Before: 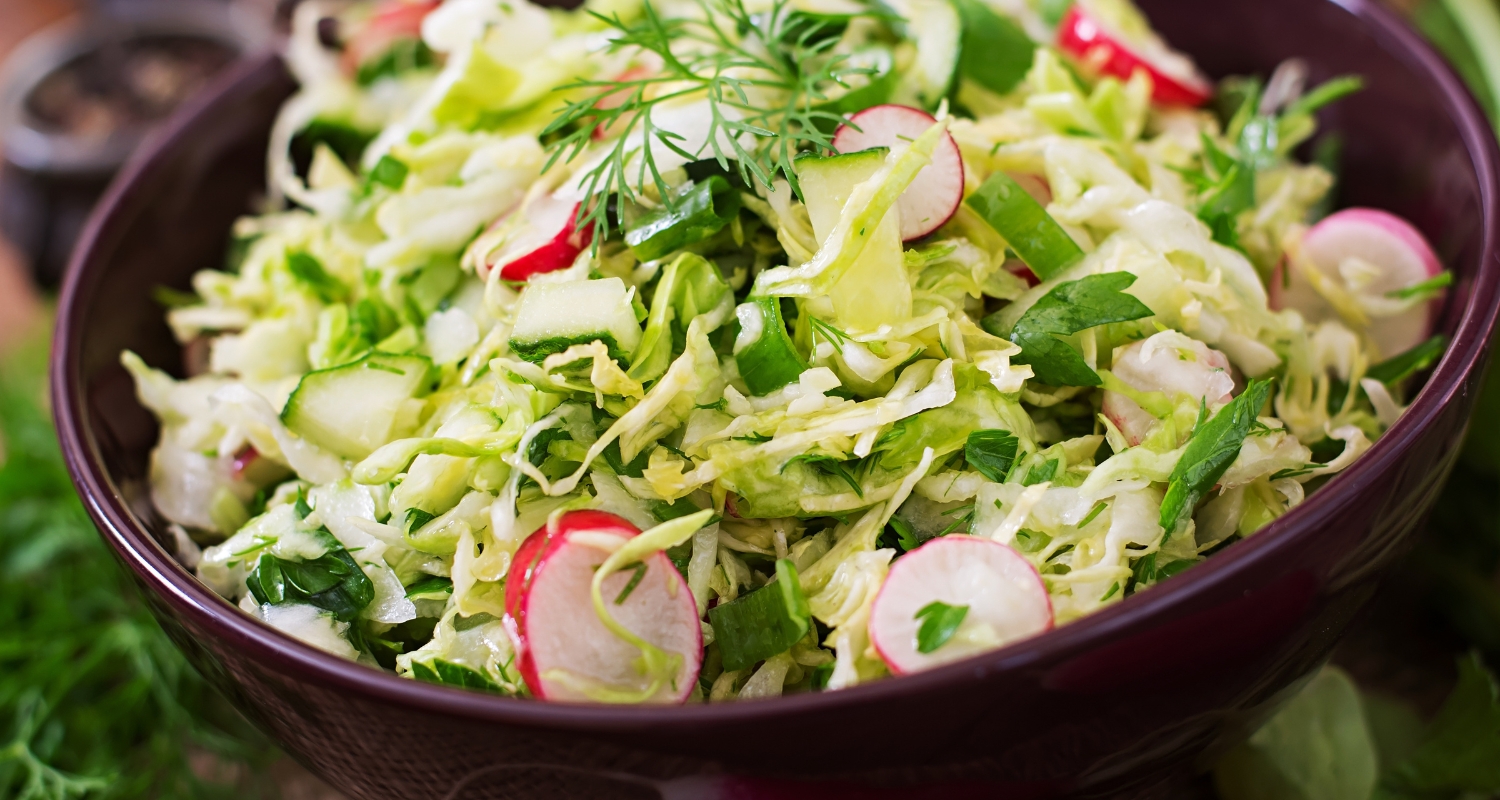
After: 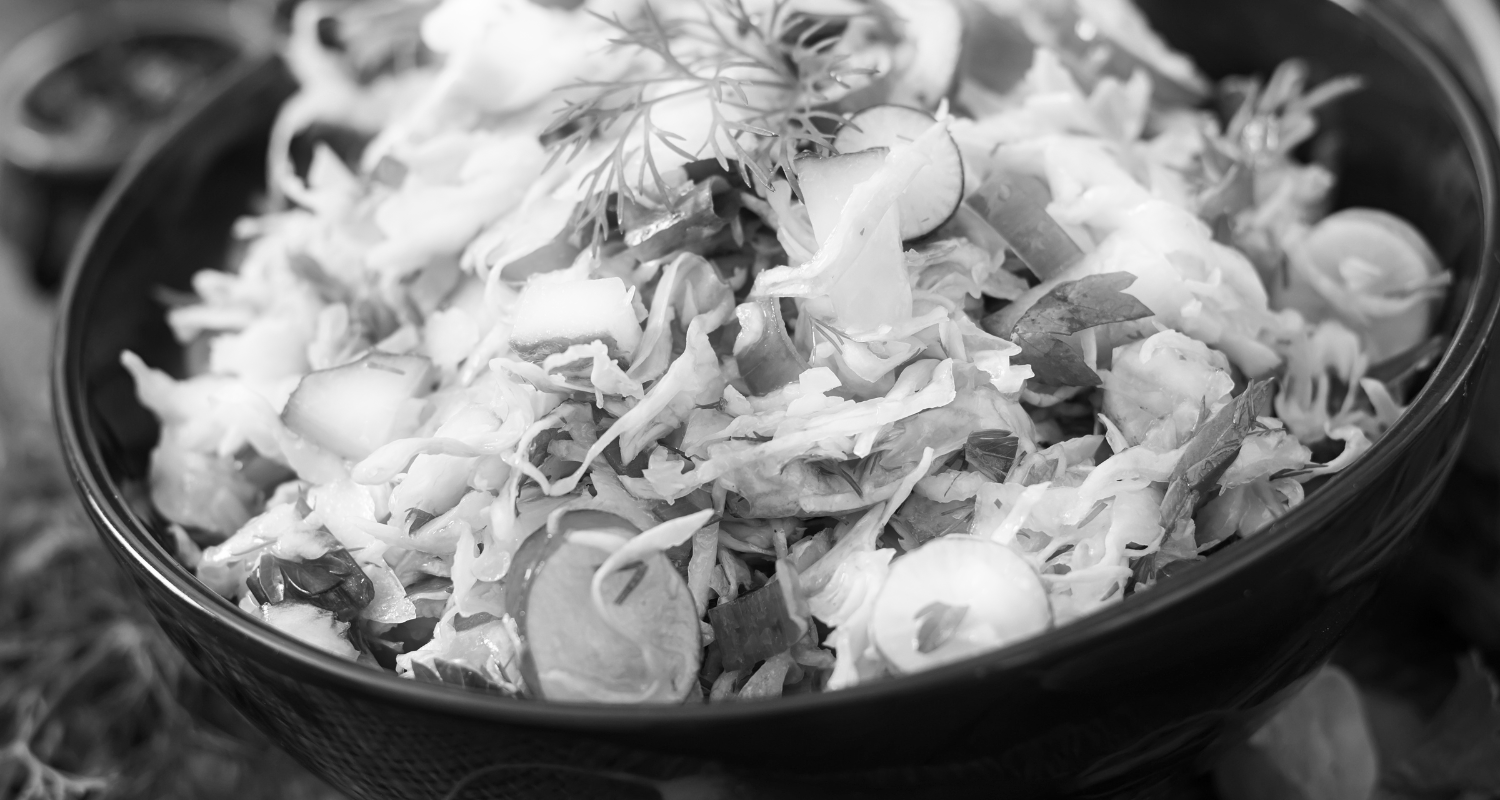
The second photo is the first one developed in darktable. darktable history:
bloom: size 5%, threshold 95%, strength 15%
monochrome: on, module defaults
